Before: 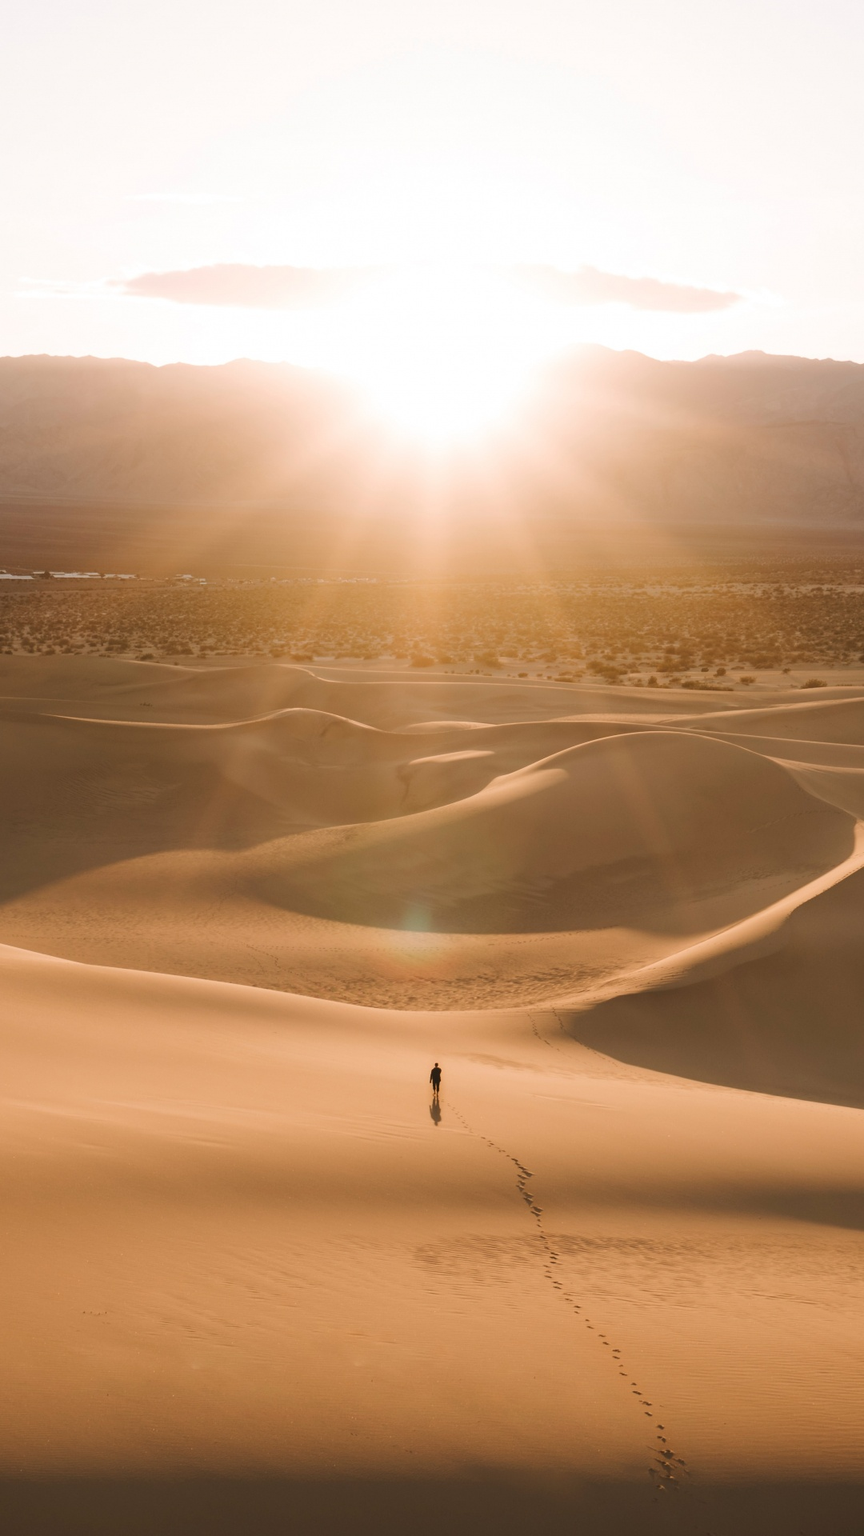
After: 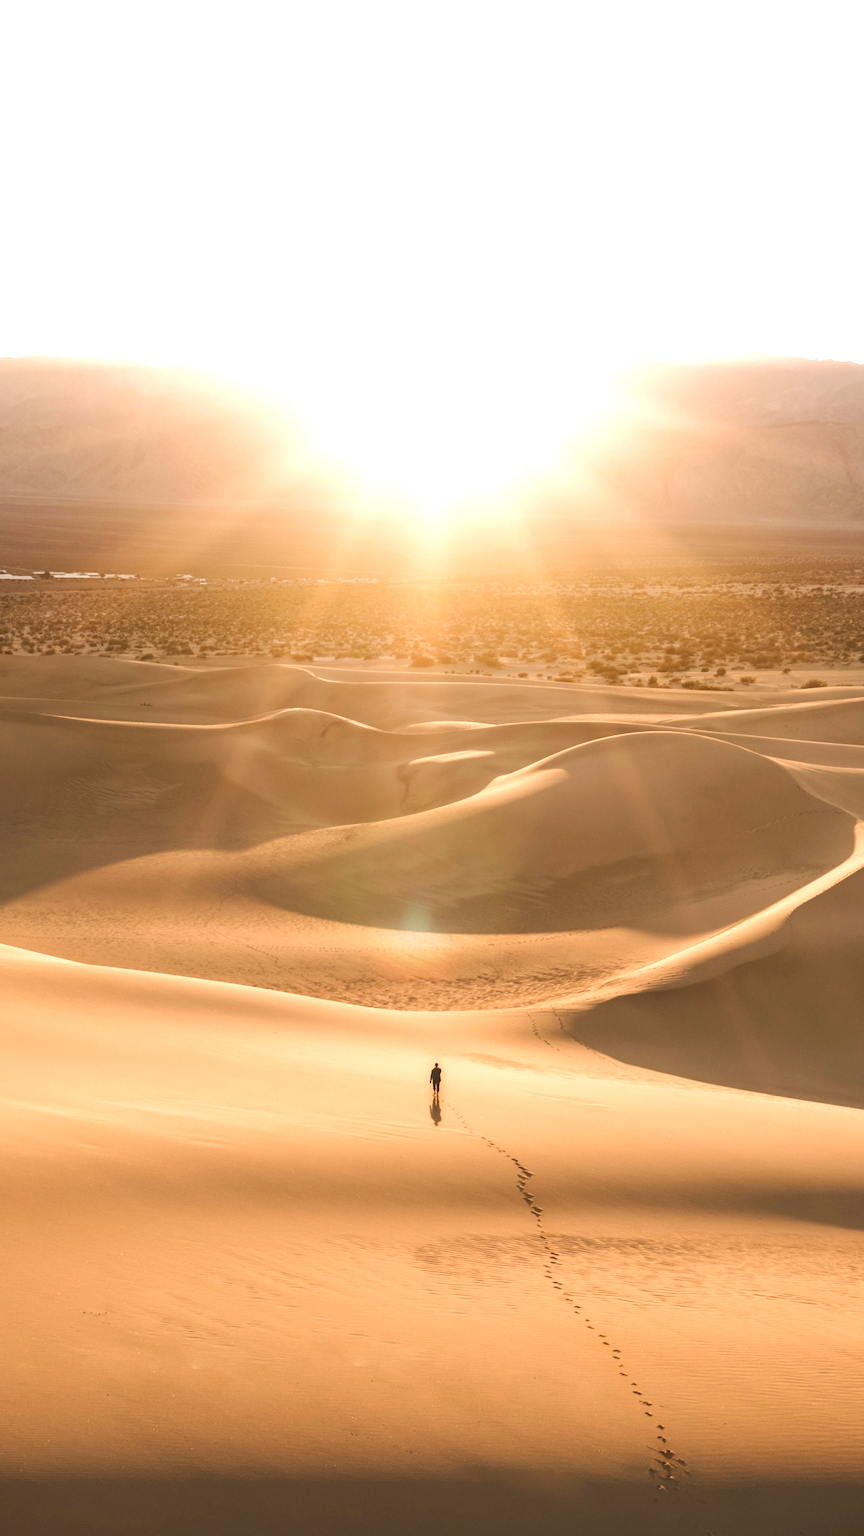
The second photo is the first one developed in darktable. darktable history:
exposure: black level correction 0.001, exposure 0.674 EV, compensate highlight preservation false
tone equalizer: -8 EV 0.065 EV, edges refinement/feathering 500, mask exposure compensation -1.24 EV, preserve details no
local contrast: on, module defaults
